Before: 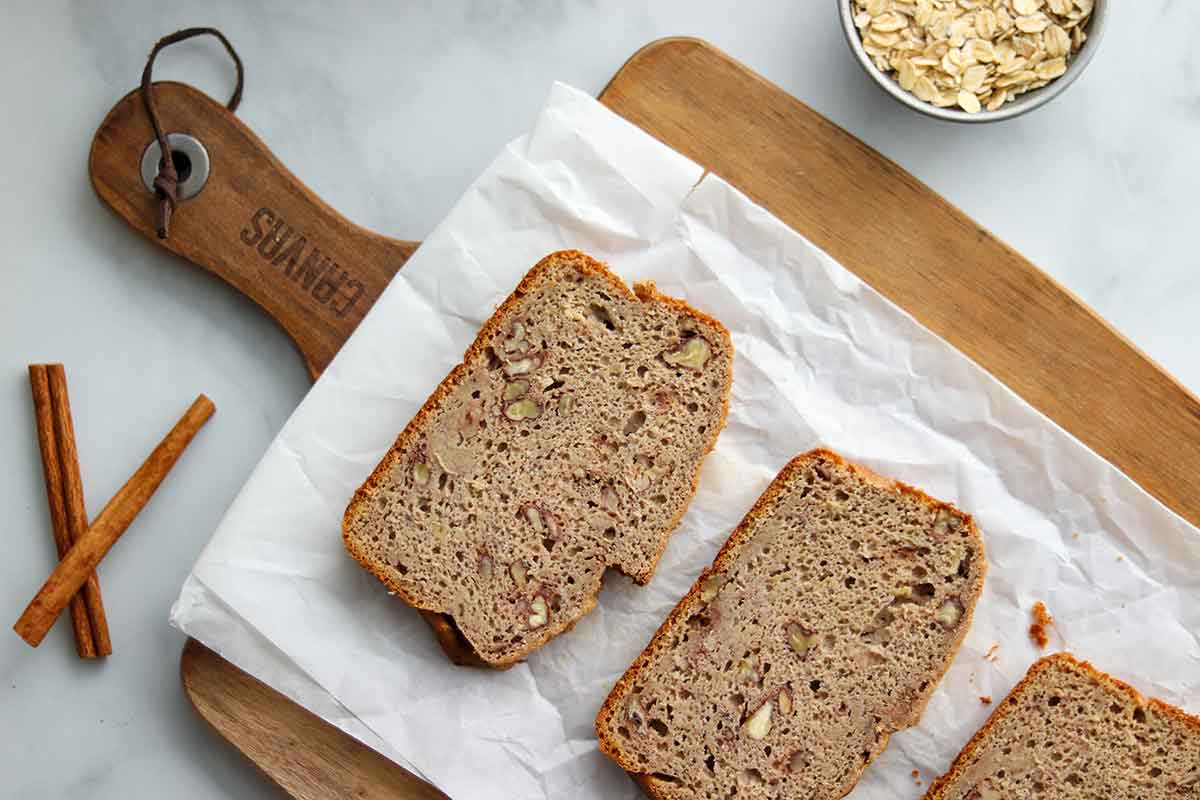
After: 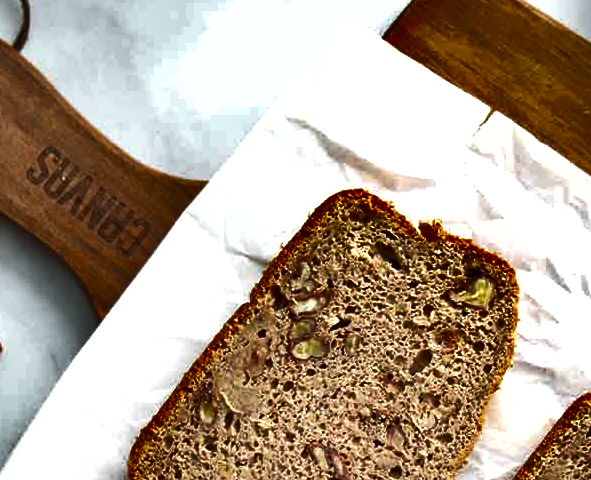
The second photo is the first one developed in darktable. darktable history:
crop: left 17.835%, top 7.675%, right 32.881%, bottom 32.213%
levels: levels [0, 0.498, 0.996]
shadows and highlights: shadows 24.5, highlights -78.15, soften with gaussian
tone equalizer: -8 EV -0.75 EV, -7 EV -0.7 EV, -6 EV -0.6 EV, -5 EV -0.4 EV, -3 EV 0.4 EV, -2 EV 0.6 EV, -1 EV 0.7 EV, +0 EV 0.75 EV, edges refinement/feathering 500, mask exposure compensation -1.57 EV, preserve details no
